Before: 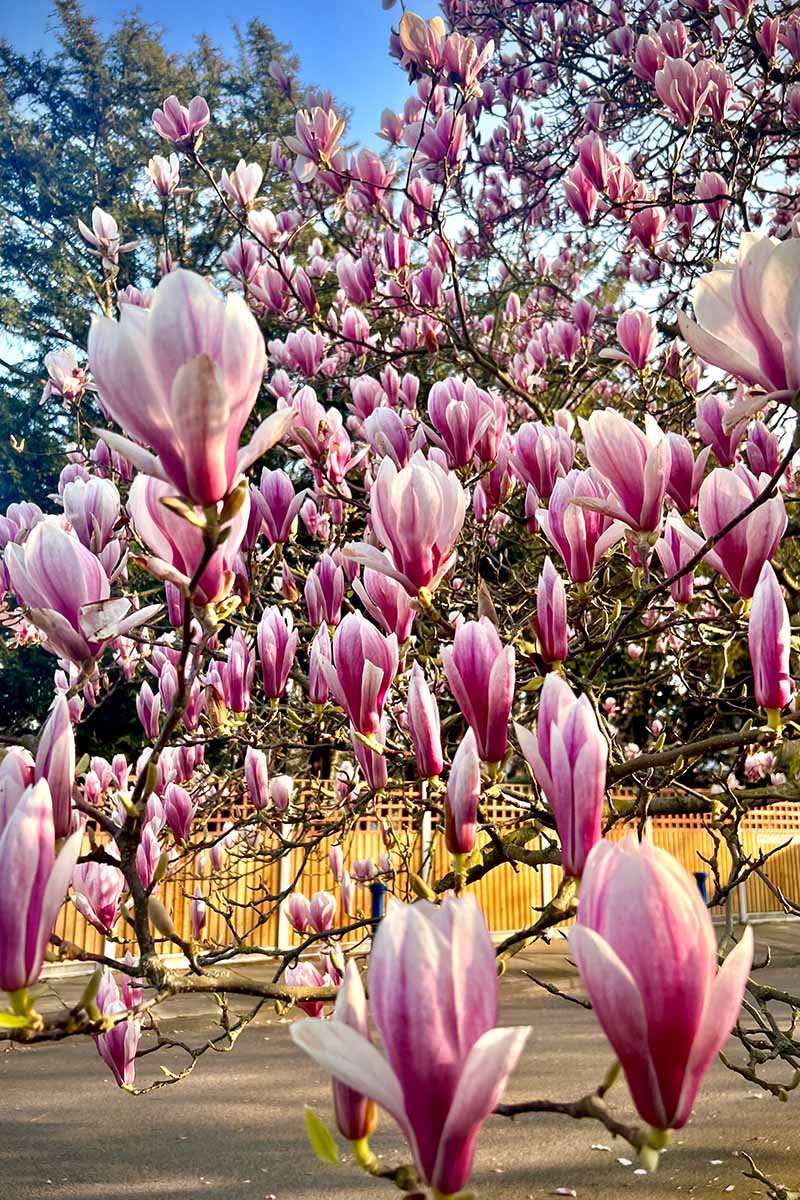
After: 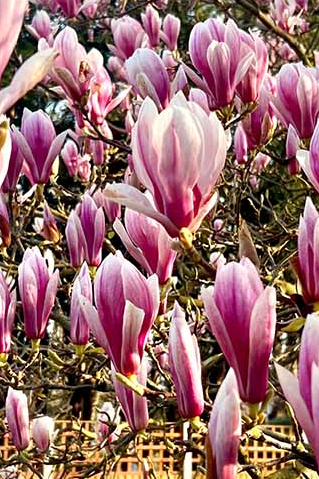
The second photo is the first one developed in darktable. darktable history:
tone equalizer: -8 EV -0.55 EV
crop: left 30%, top 30%, right 30%, bottom 30%
